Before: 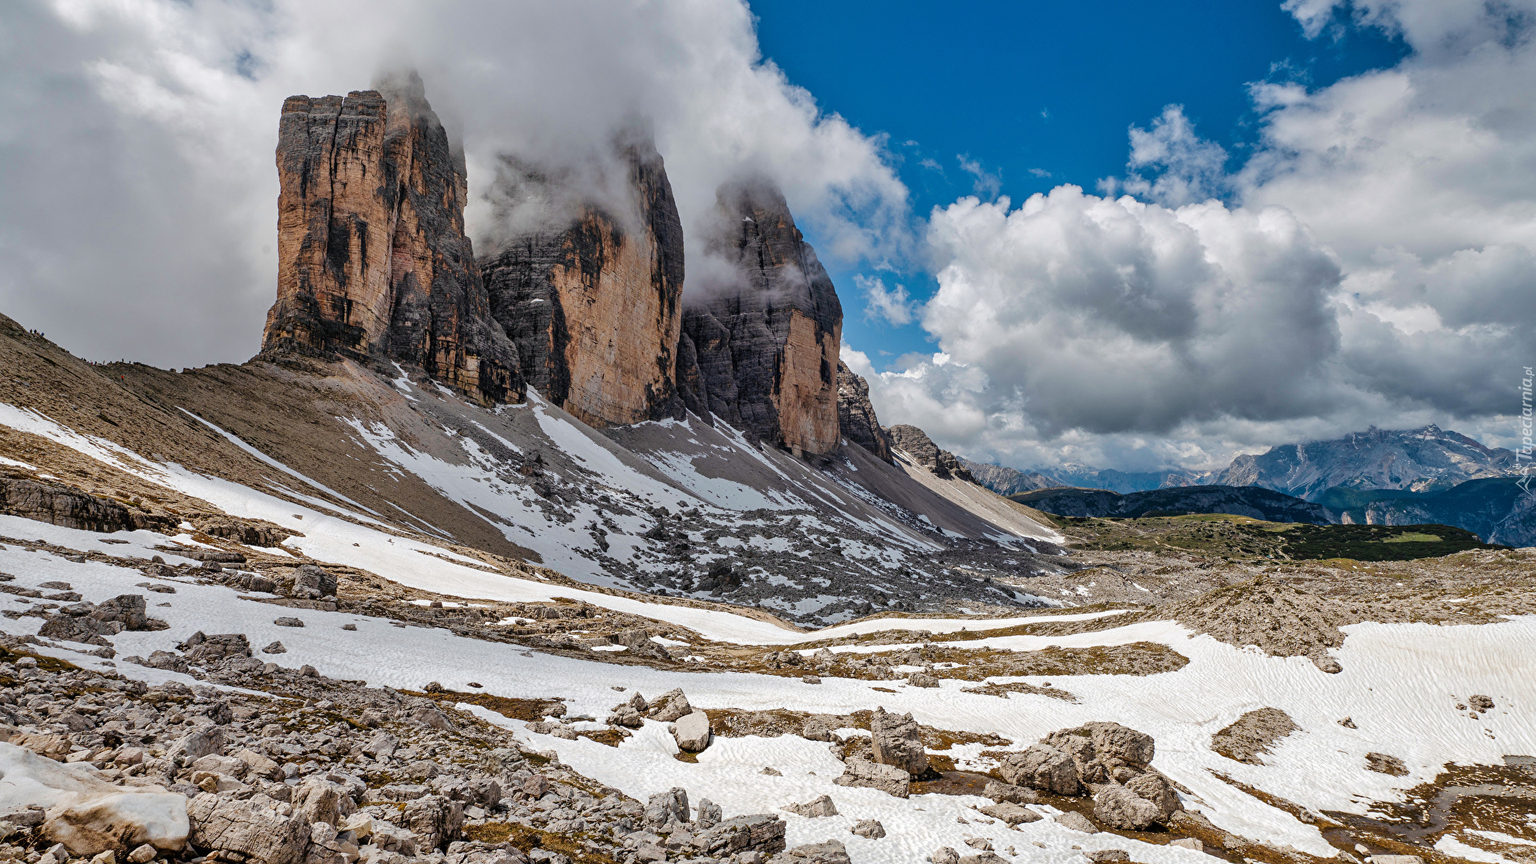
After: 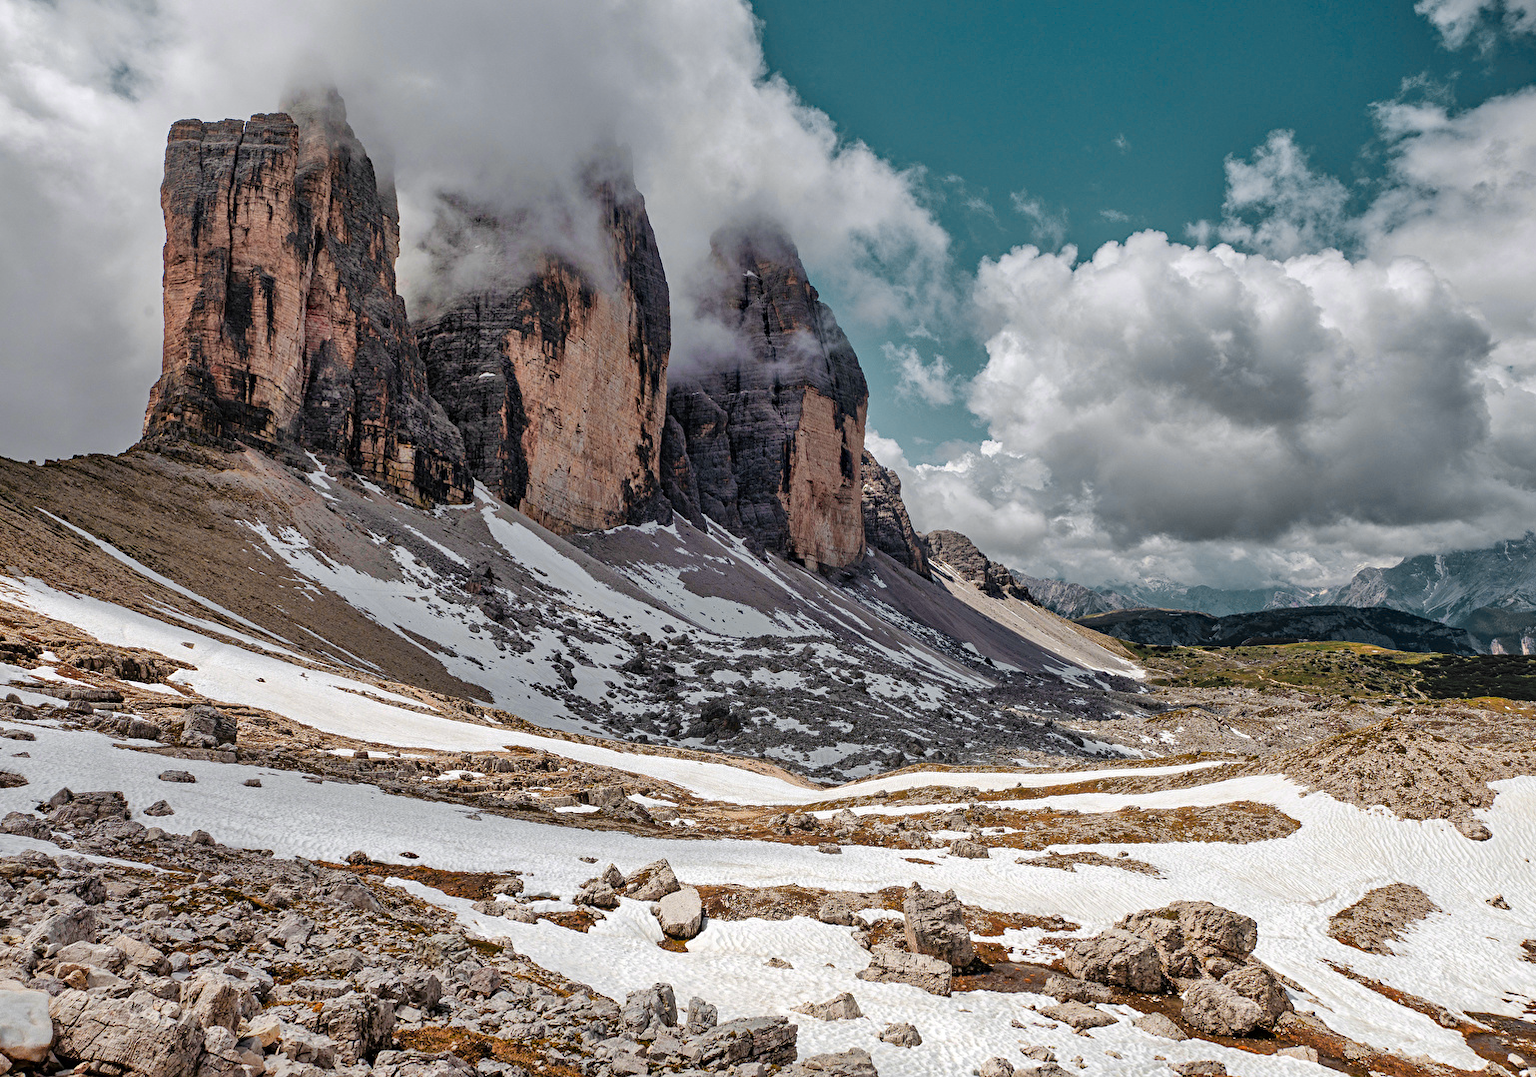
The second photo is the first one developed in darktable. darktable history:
haze removal: compatibility mode true
crop and rotate: left 9.6%, right 10.272%
color zones: curves: ch0 [(0.257, 0.558) (0.75, 0.565)]; ch1 [(0.004, 0.857) (0.14, 0.416) (0.257, 0.695) (0.442, 0.032) (0.736, 0.266) (0.891, 0.741)]; ch2 [(0, 0.623) (0.112, 0.436) (0.271, 0.474) (0.516, 0.64) (0.743, 0.286)]
color calibration: illuminant same as pipeline (D50), adaptation none (bypass), x 0.332, y 0.333, temperature 5008.22 K
